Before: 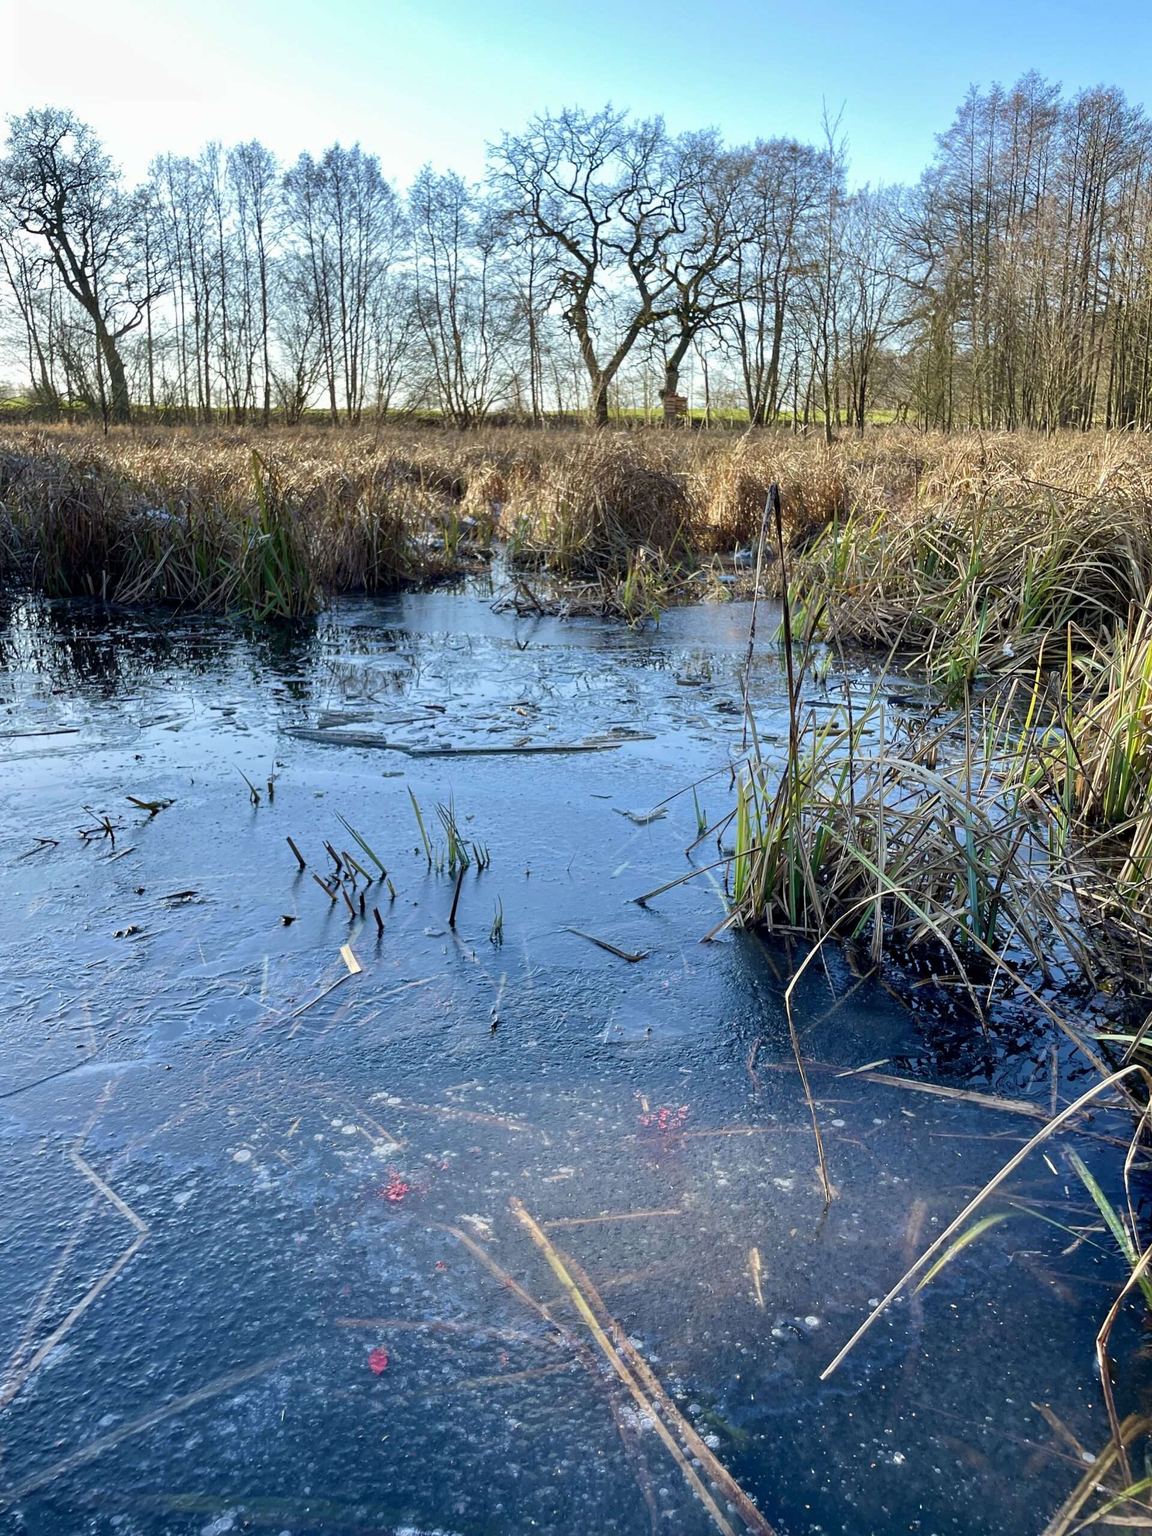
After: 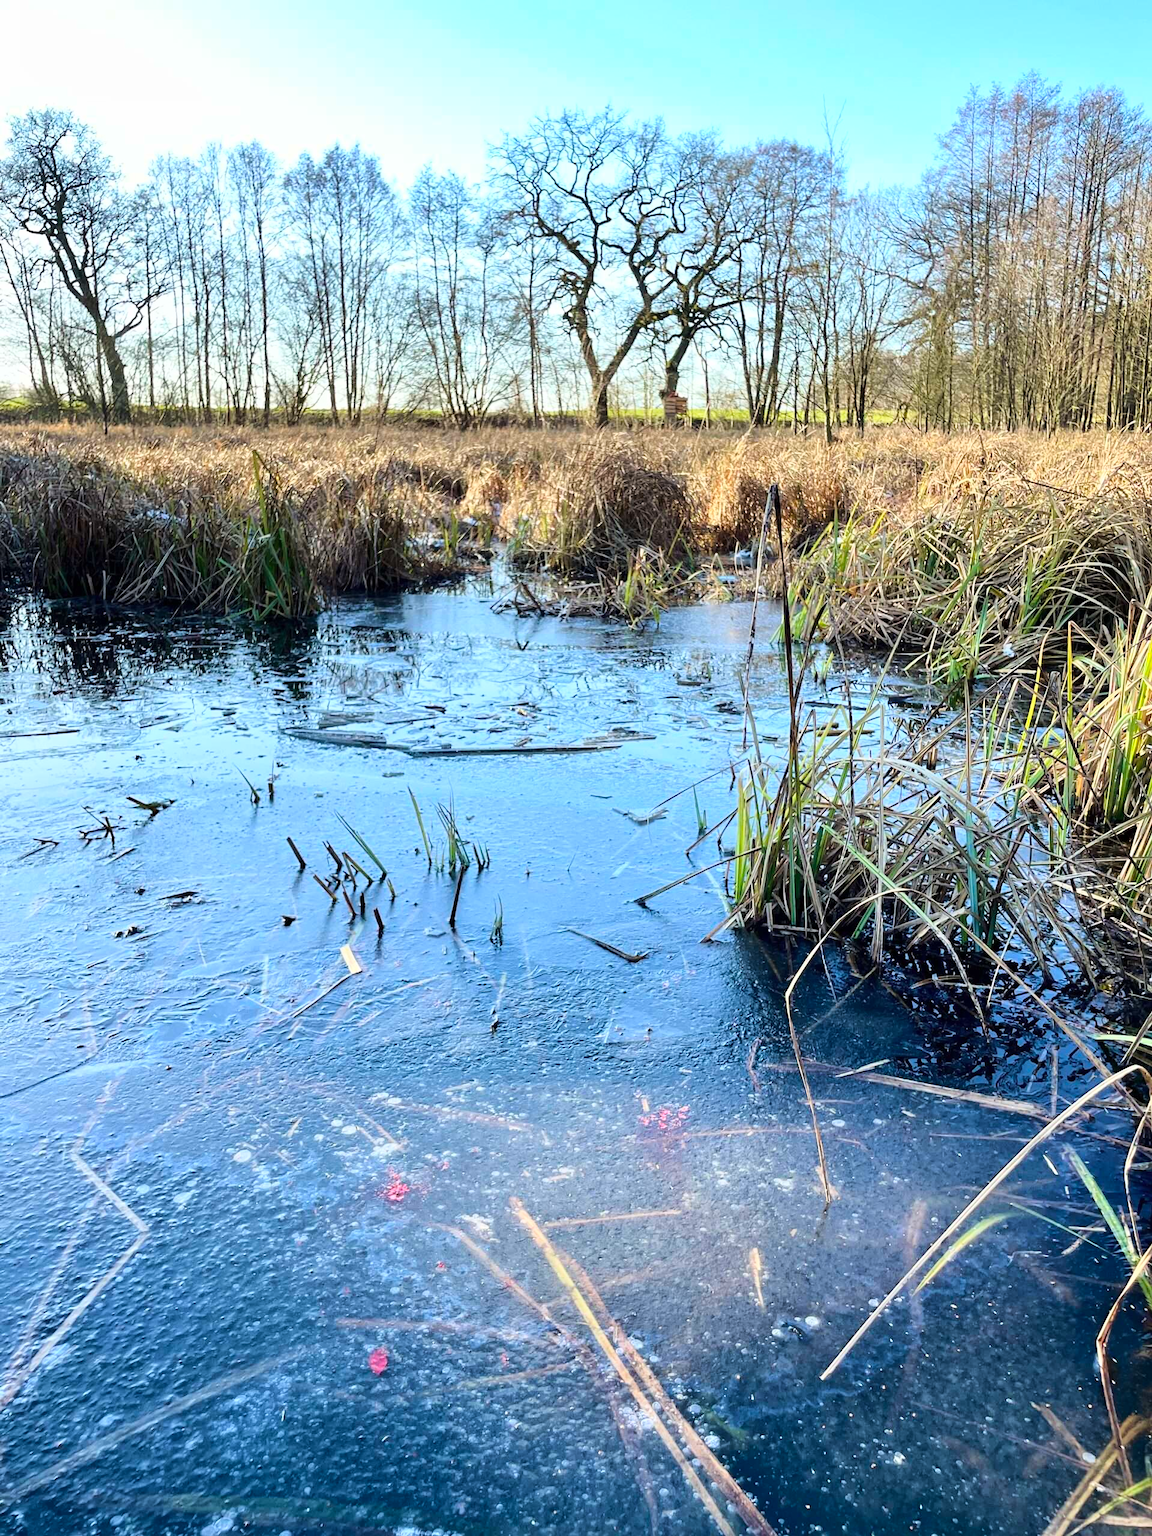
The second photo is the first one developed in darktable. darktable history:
shadows and highlights: shadows 25.35, highlights -26.52
contrast brightness saturation: saturation -0.024
base curve: curves: ch0 [(0, 0) (0.028, 0.03) (0.121, 0.232) (0.46, 0.748) (0.859, 0.968) (1, 1)]
